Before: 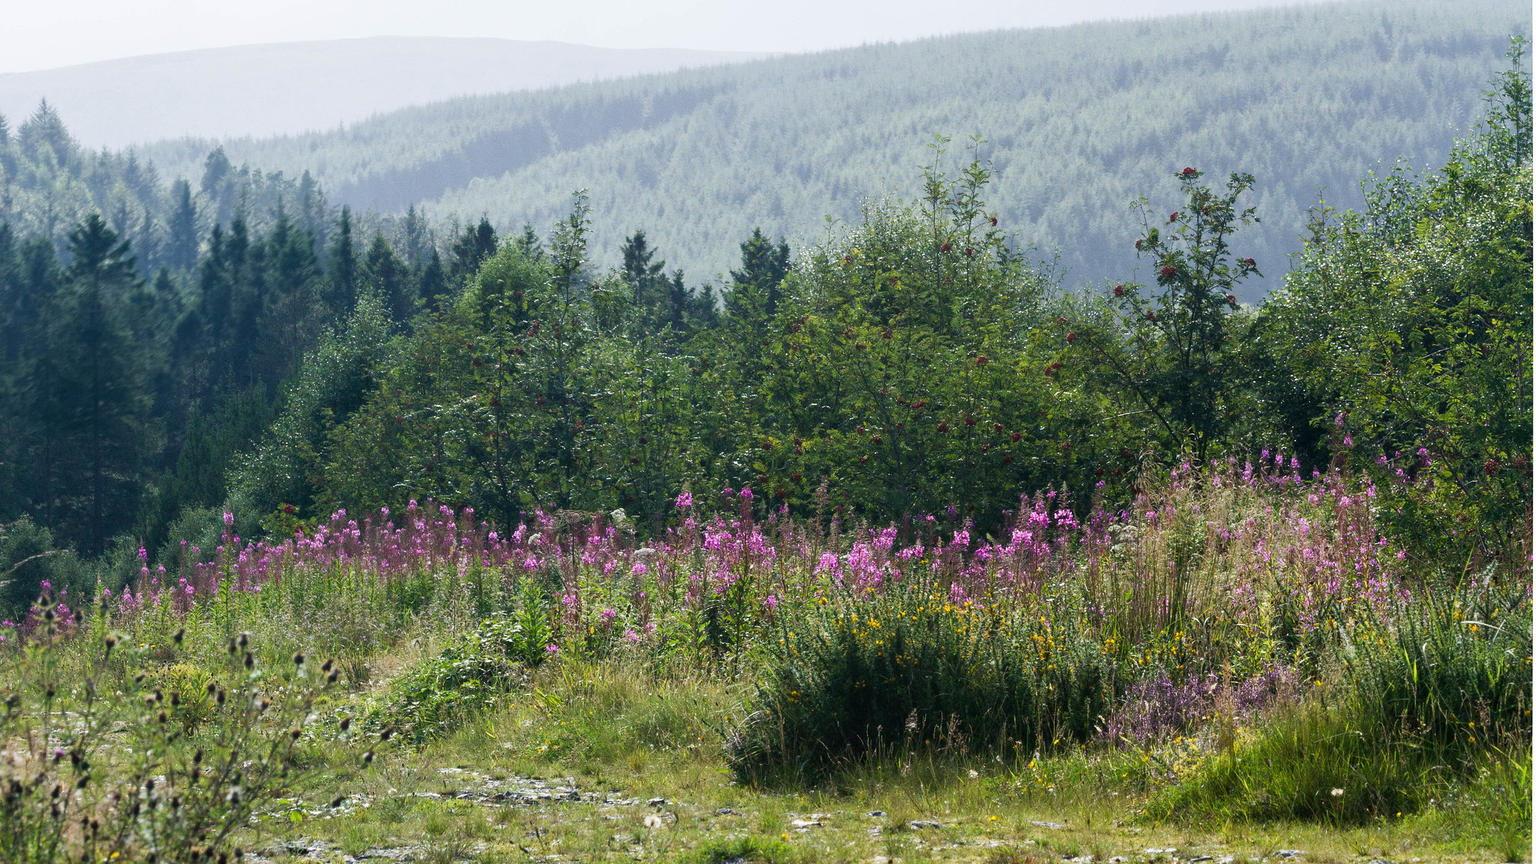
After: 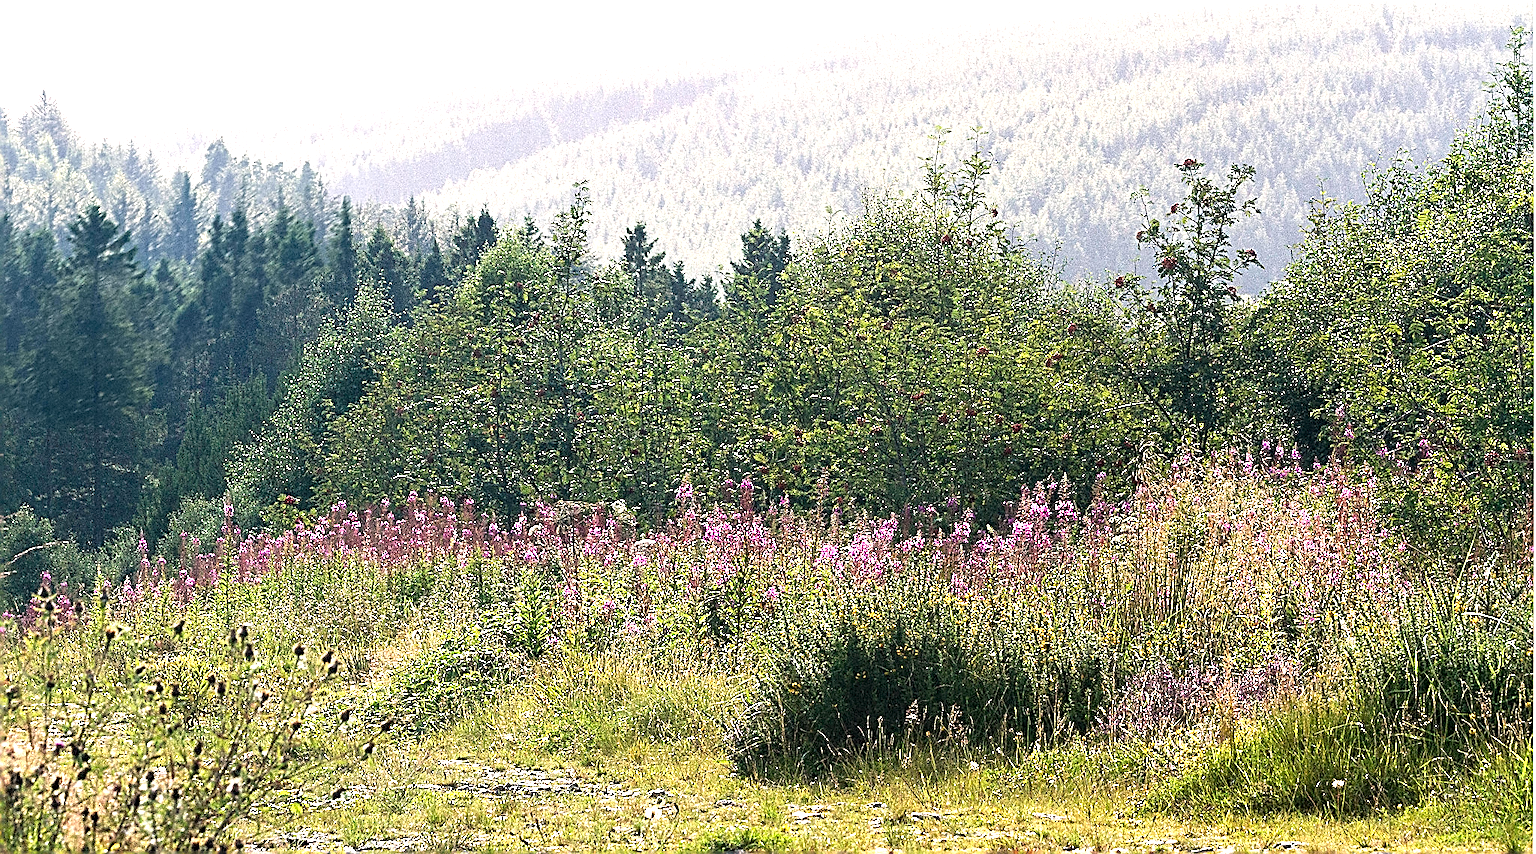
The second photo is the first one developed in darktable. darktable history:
exposure: black level correction 0, exposure 1 EV, compensate exposure bias true, compensate highlight preservation false
sharpen: amount 2
crop: top 1.049%, right 0.001%
white balance: red 1.127, blue 0.943
grain: mid-tones bias 0%
